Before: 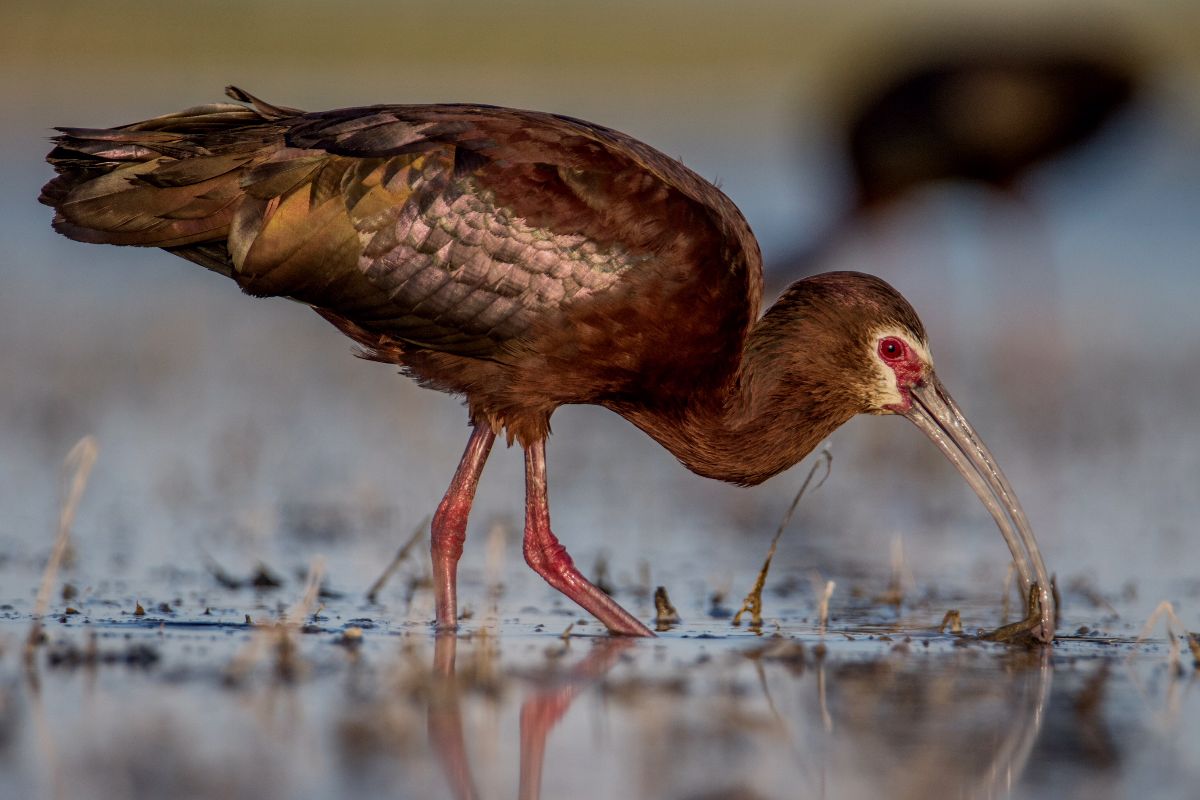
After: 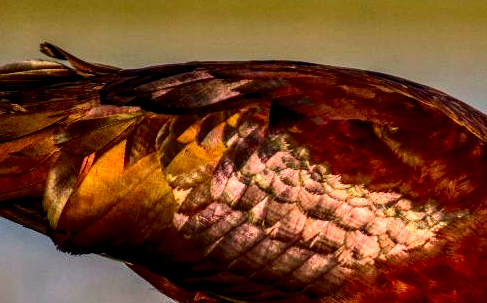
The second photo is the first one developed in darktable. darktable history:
crop: left 15.452%, top 5.459%, right 43.956%, bottom 56.62%
shadows and highlights: low approximation 0.01, soften with gaussian
contrast brightness saturation: contrast 0.26, brightness 0.02, saturation 0.87
local contrast: detail 150%
